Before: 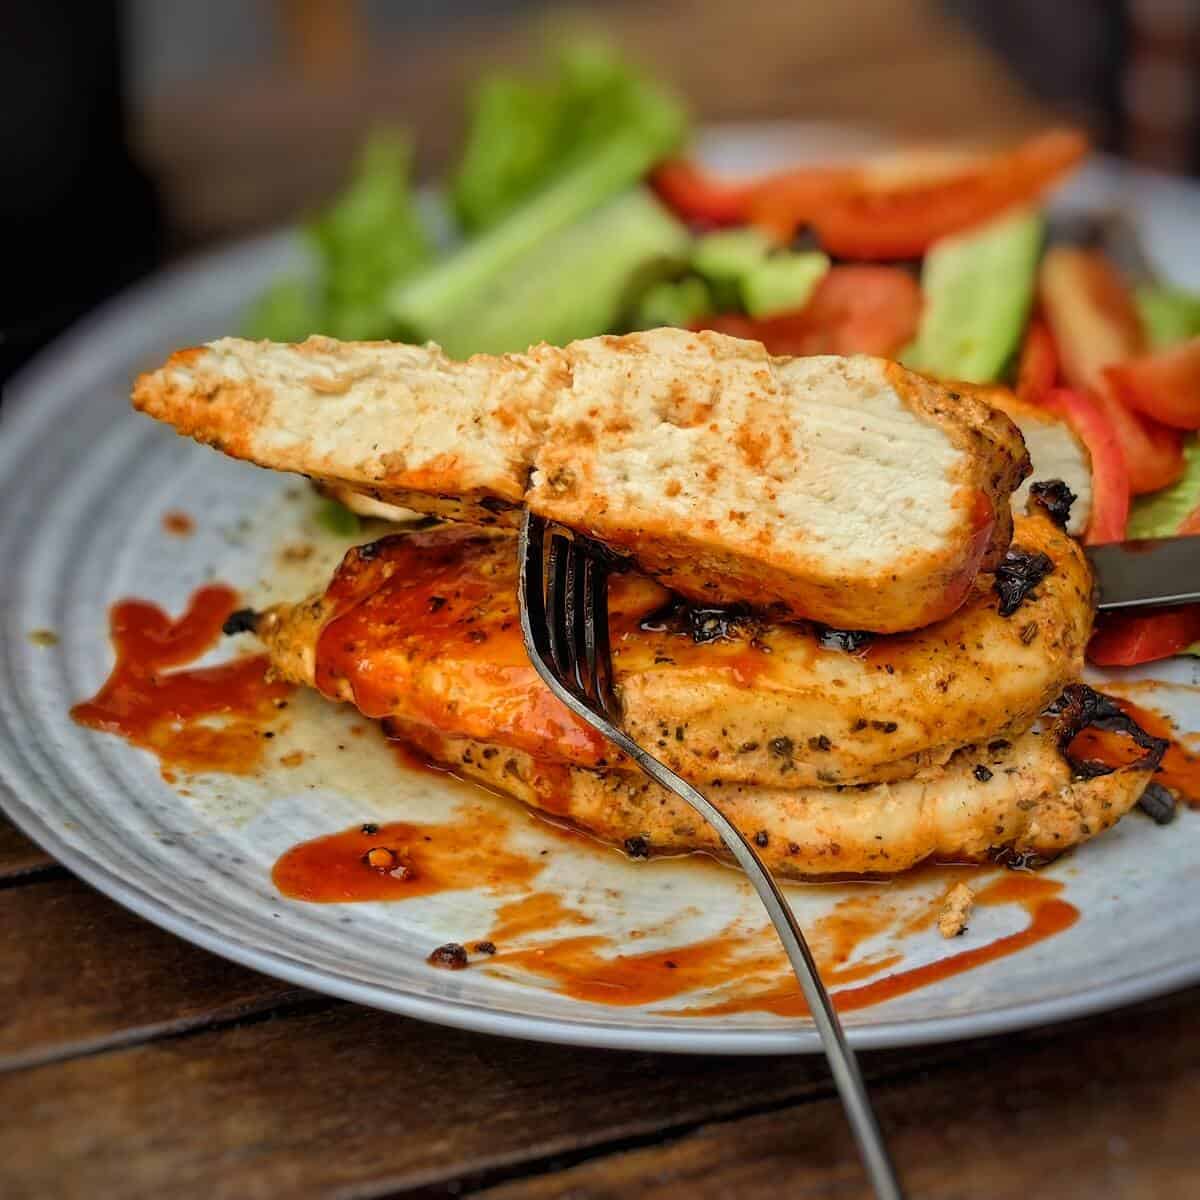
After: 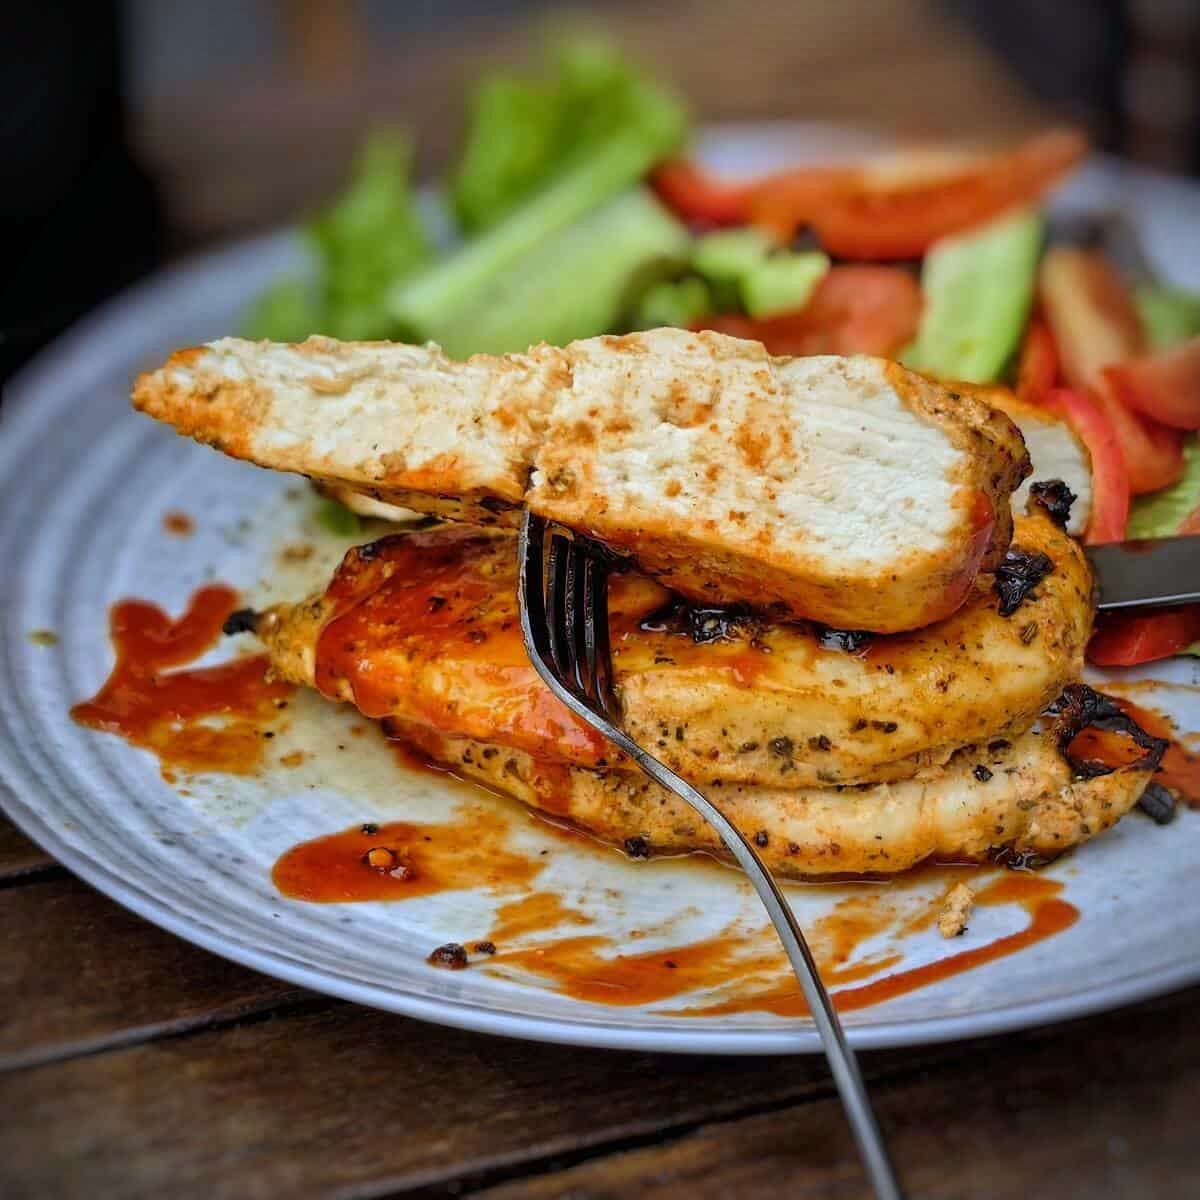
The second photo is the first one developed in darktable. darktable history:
vignetting: fall-off start 92.6%, brightness -0.52, saturation -0.51, center (-0.012, 0)
white balance: red 0.948, green 1.02, blue 1.176
